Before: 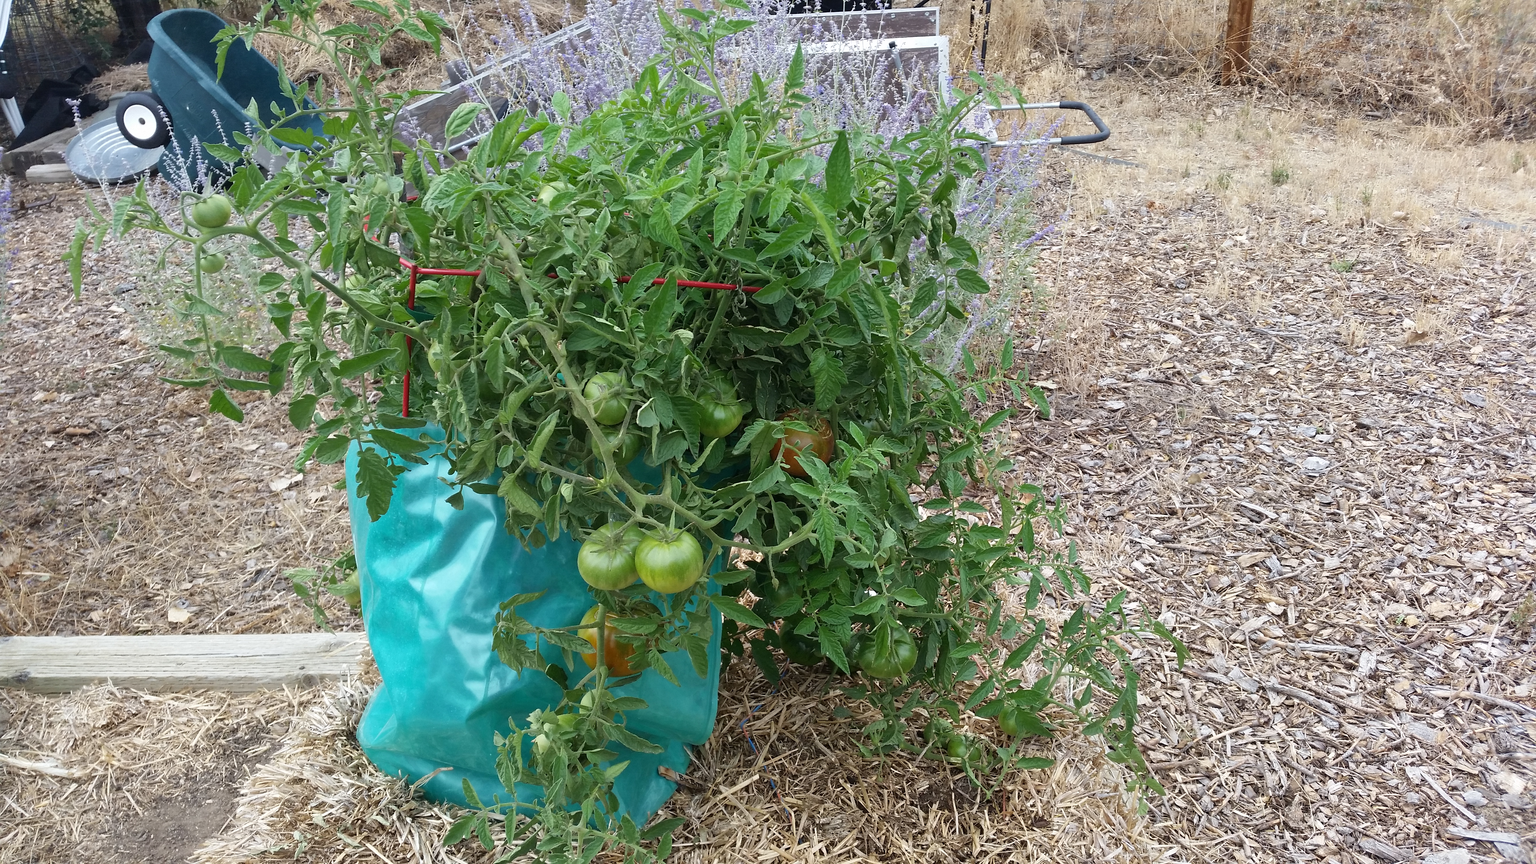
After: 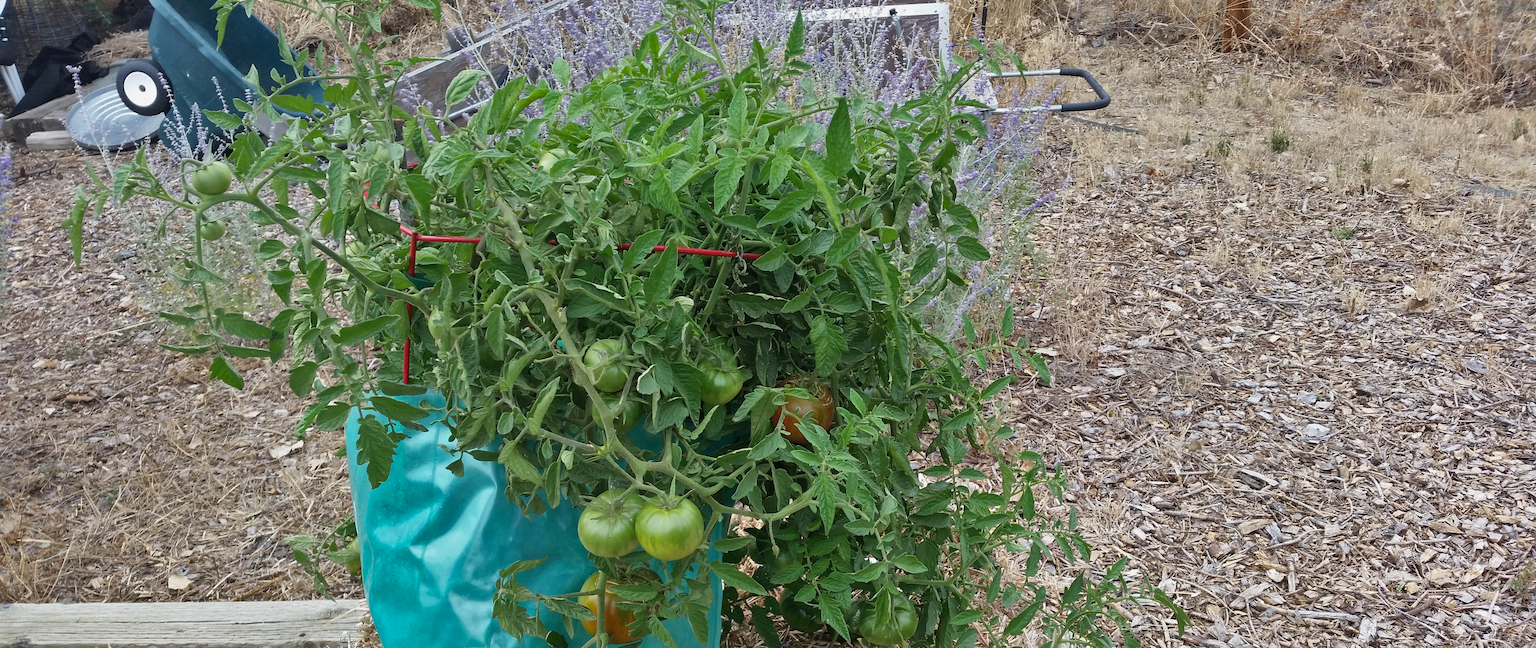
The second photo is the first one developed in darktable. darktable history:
crop: top 3.857%, bottom 21.132%
shadows and highlights: white point adjustment -3.64, highlights -63.34, highlights color adjustment 42%, soften with gaussian
